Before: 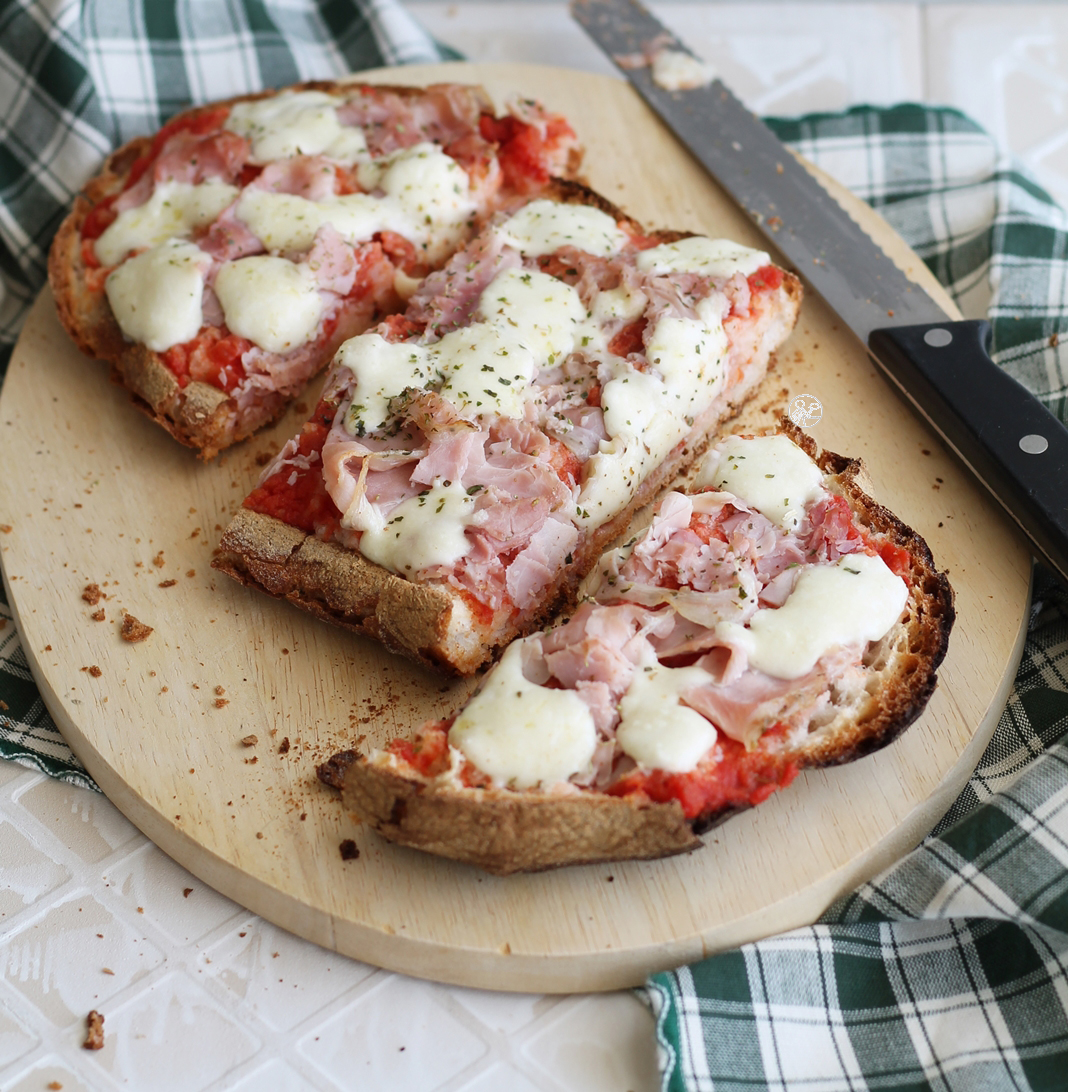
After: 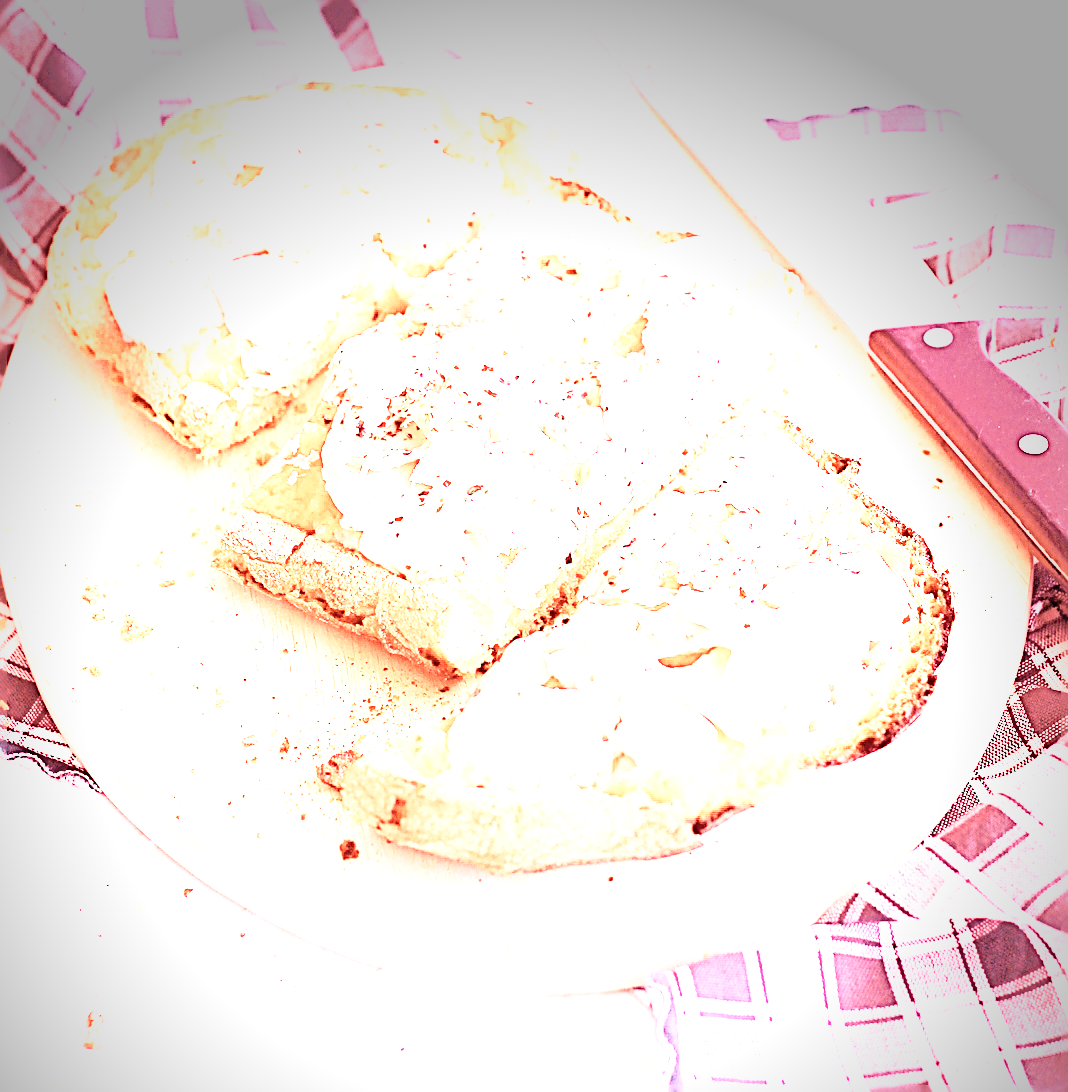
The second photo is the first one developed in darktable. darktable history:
exposure: black level correction 0, exposure 1.45 EV, compensate exposure bias true, compensate highlight preservation false
velvia: on, module defaults
contrast brightness saturation: contrast 0.25, saturation -0.31
vignetting: brightness -0.629, saturation -0.007, center (-0.028, 0.239)
sharpen: radius 2.584, amount 0.688
white balance: red 4.26, blue 1.802
base curve: curves: ch0 [(0, 0) (0.028, 0.03) (0.121, 0.232) (0.46, 0.748) (0.859, 0.968) (1, 1)], preserve colors none
tone equalizer: -7 EV 0.15 EV, -6 EV 0.6 EV, -5 EV 1.15 EV, -4 EV 1.33 EV, -3 EV 1.15 EV, -2 EV 0.6 EV, -1 EV 0.15 EV, mask exposure compensation -0.5 EV
